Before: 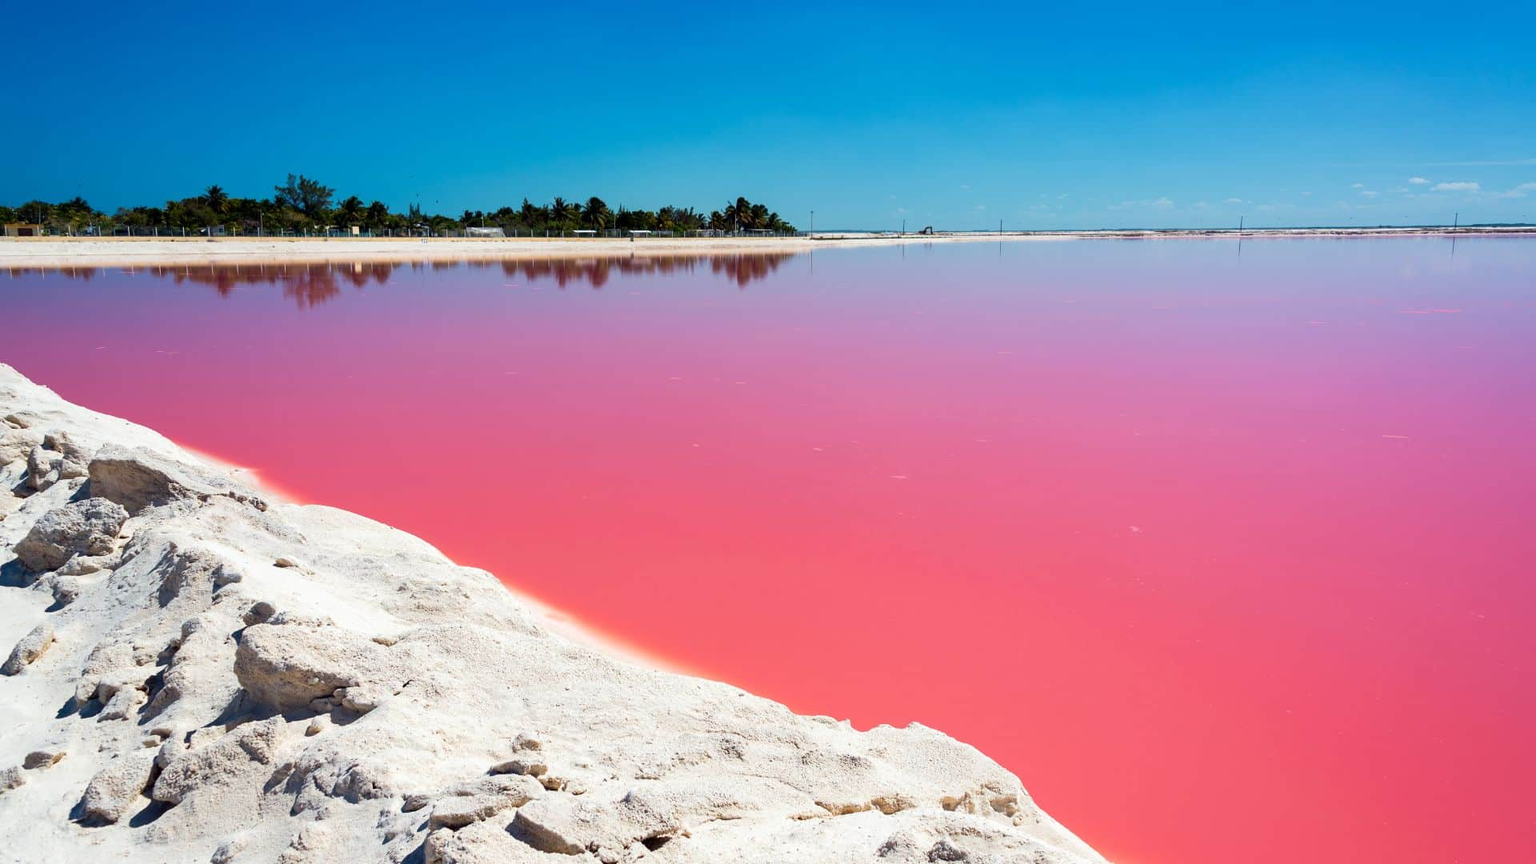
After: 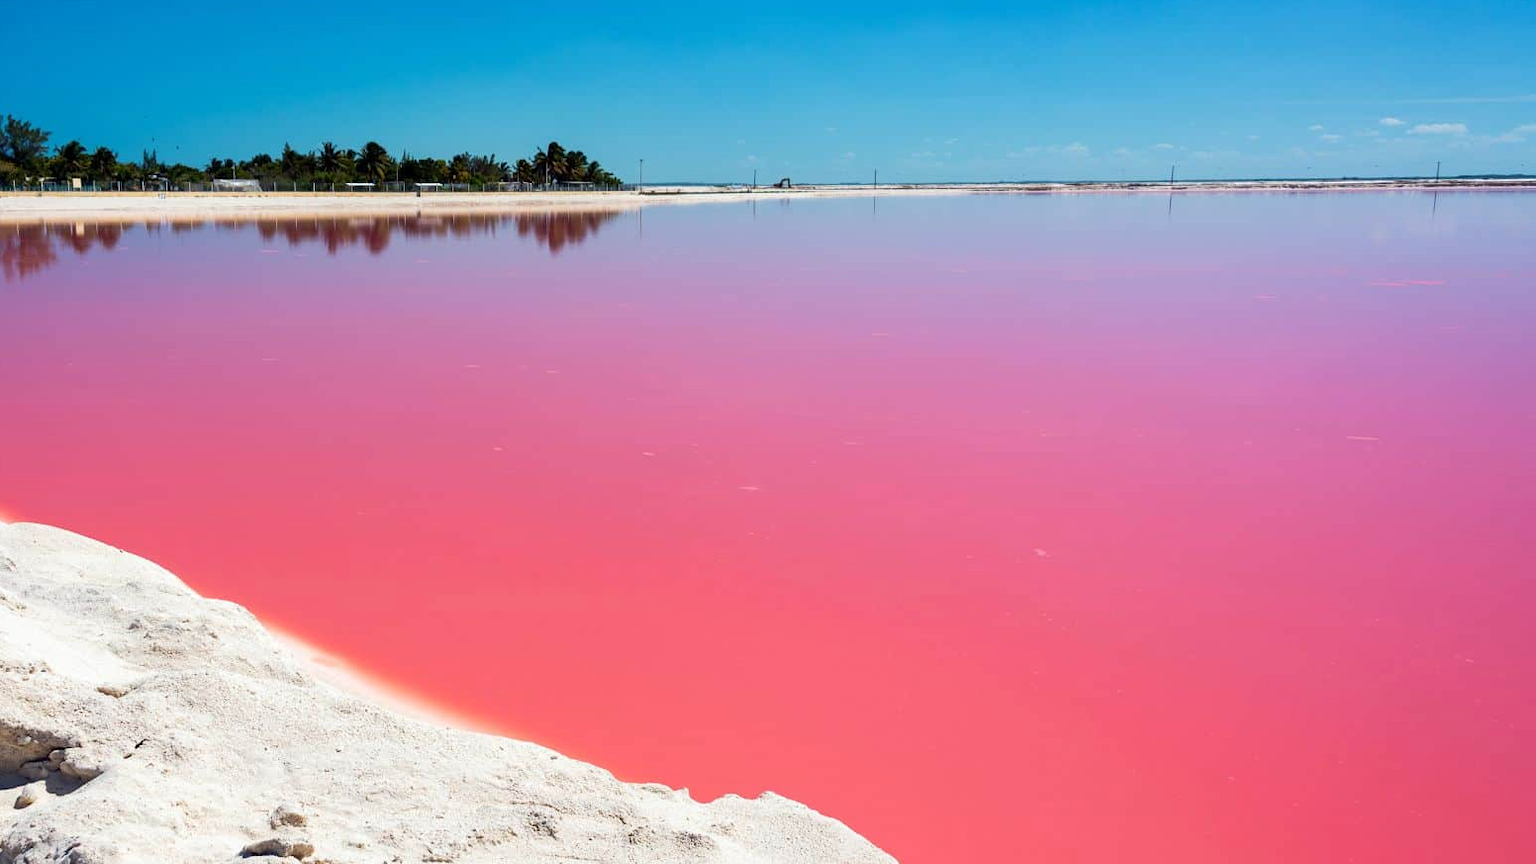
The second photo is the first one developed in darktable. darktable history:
tone equalizer: on, module defaults
crop: left 19.159%, top 9.58%, bottom 9.58%
